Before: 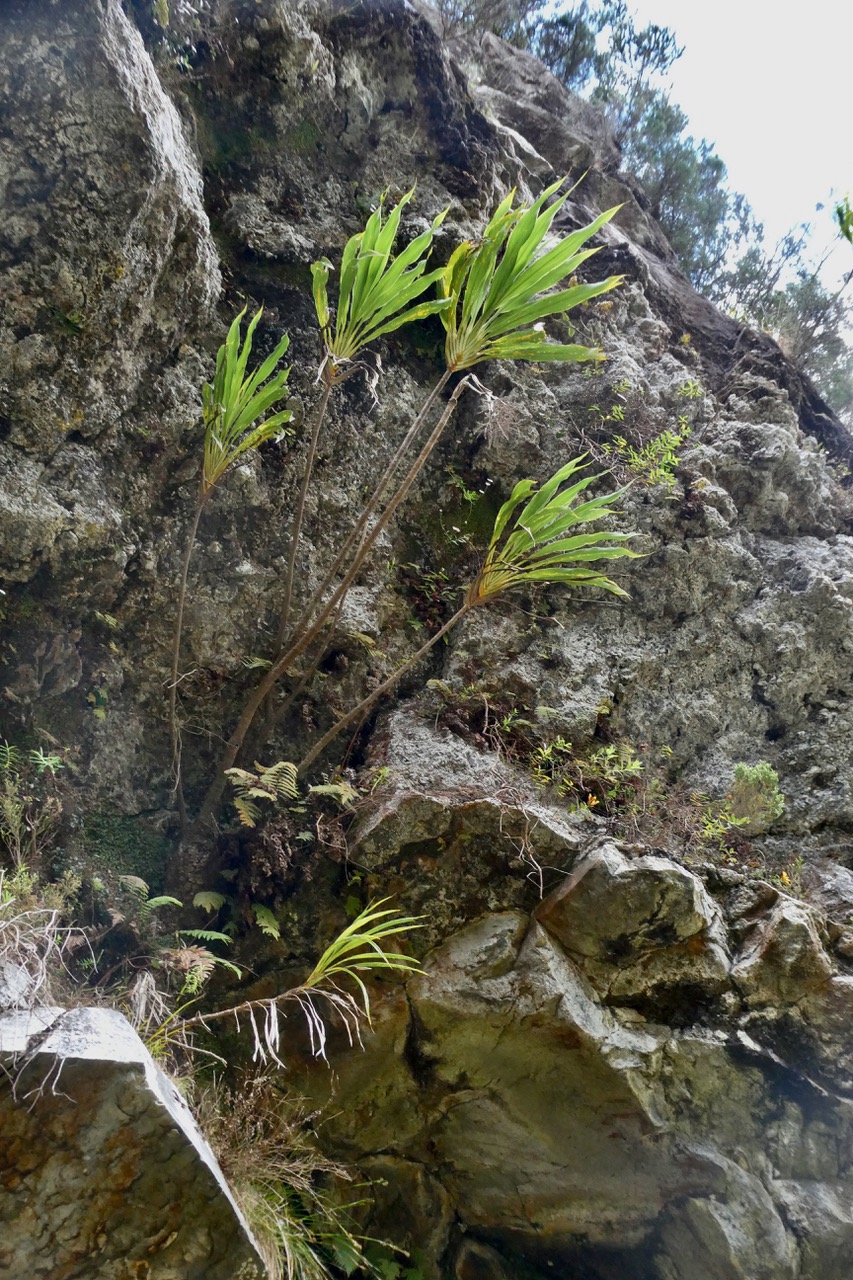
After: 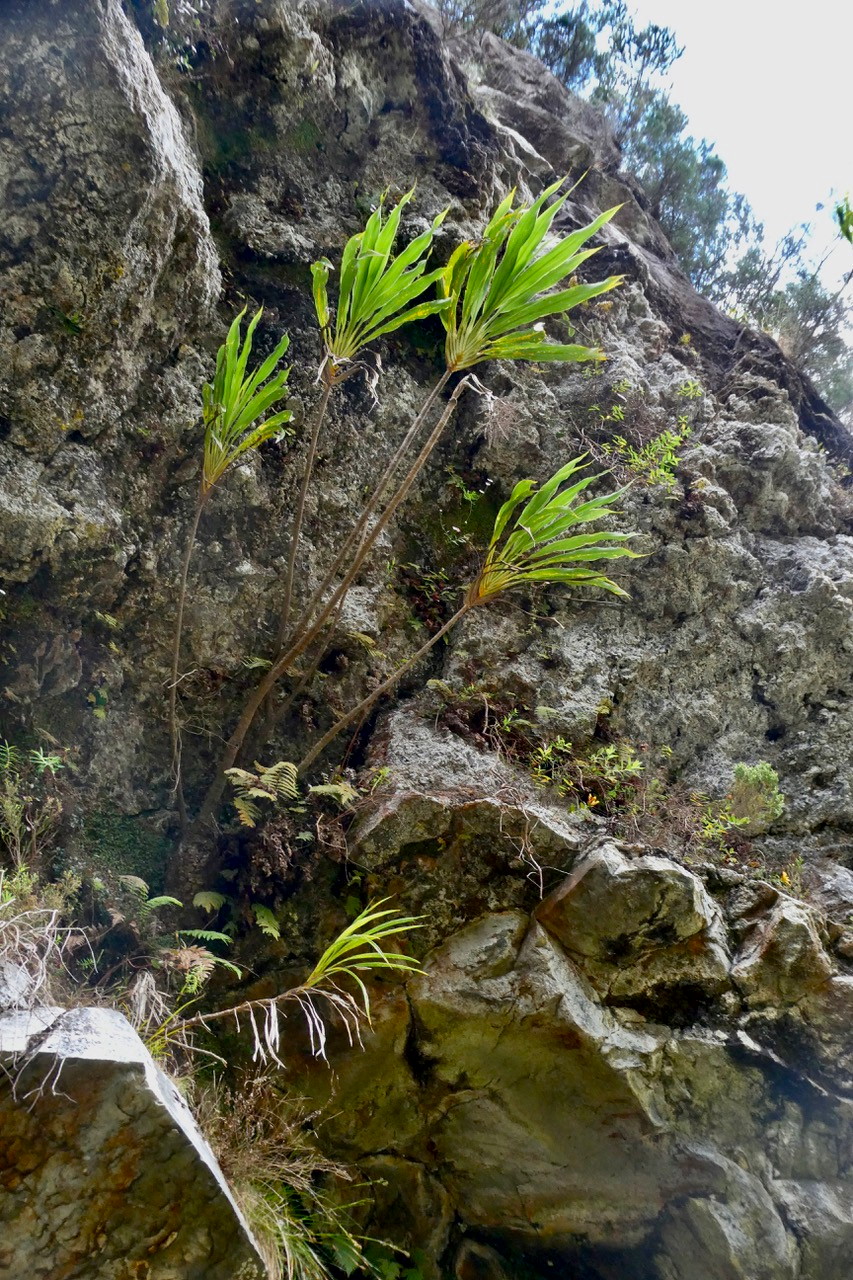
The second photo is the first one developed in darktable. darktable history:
contrast brightness saturation: contrast 0.038, saturation 0.162
